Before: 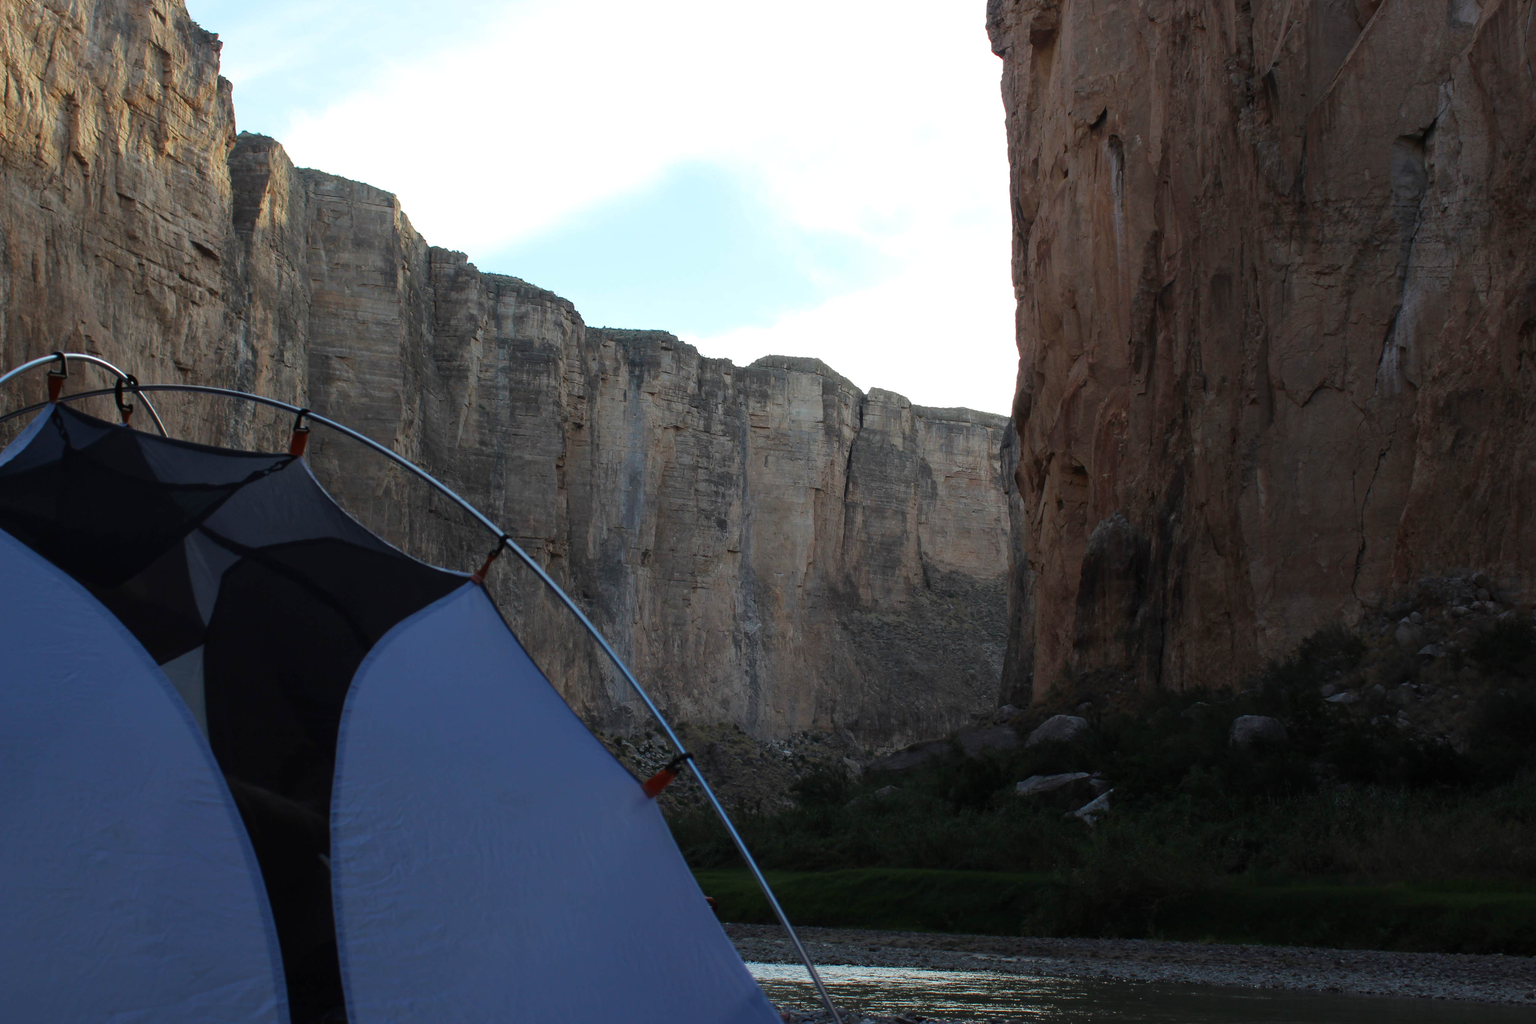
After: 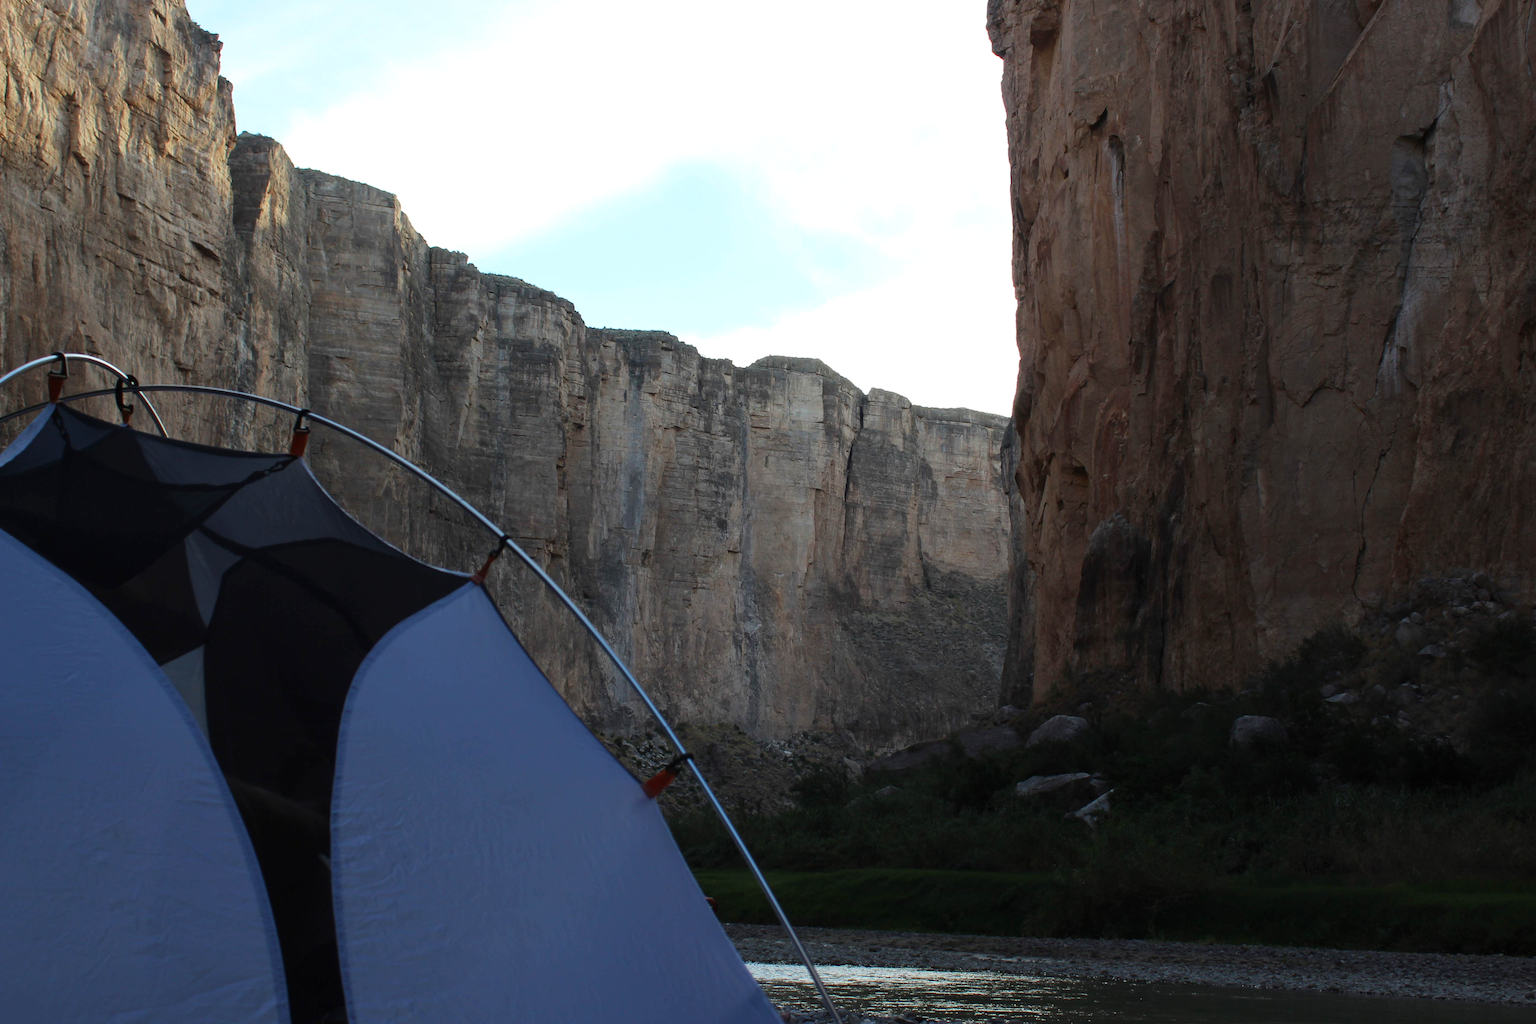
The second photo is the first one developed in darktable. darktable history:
contrast brightness saturation: contrast 0.145, brightness 0.051
